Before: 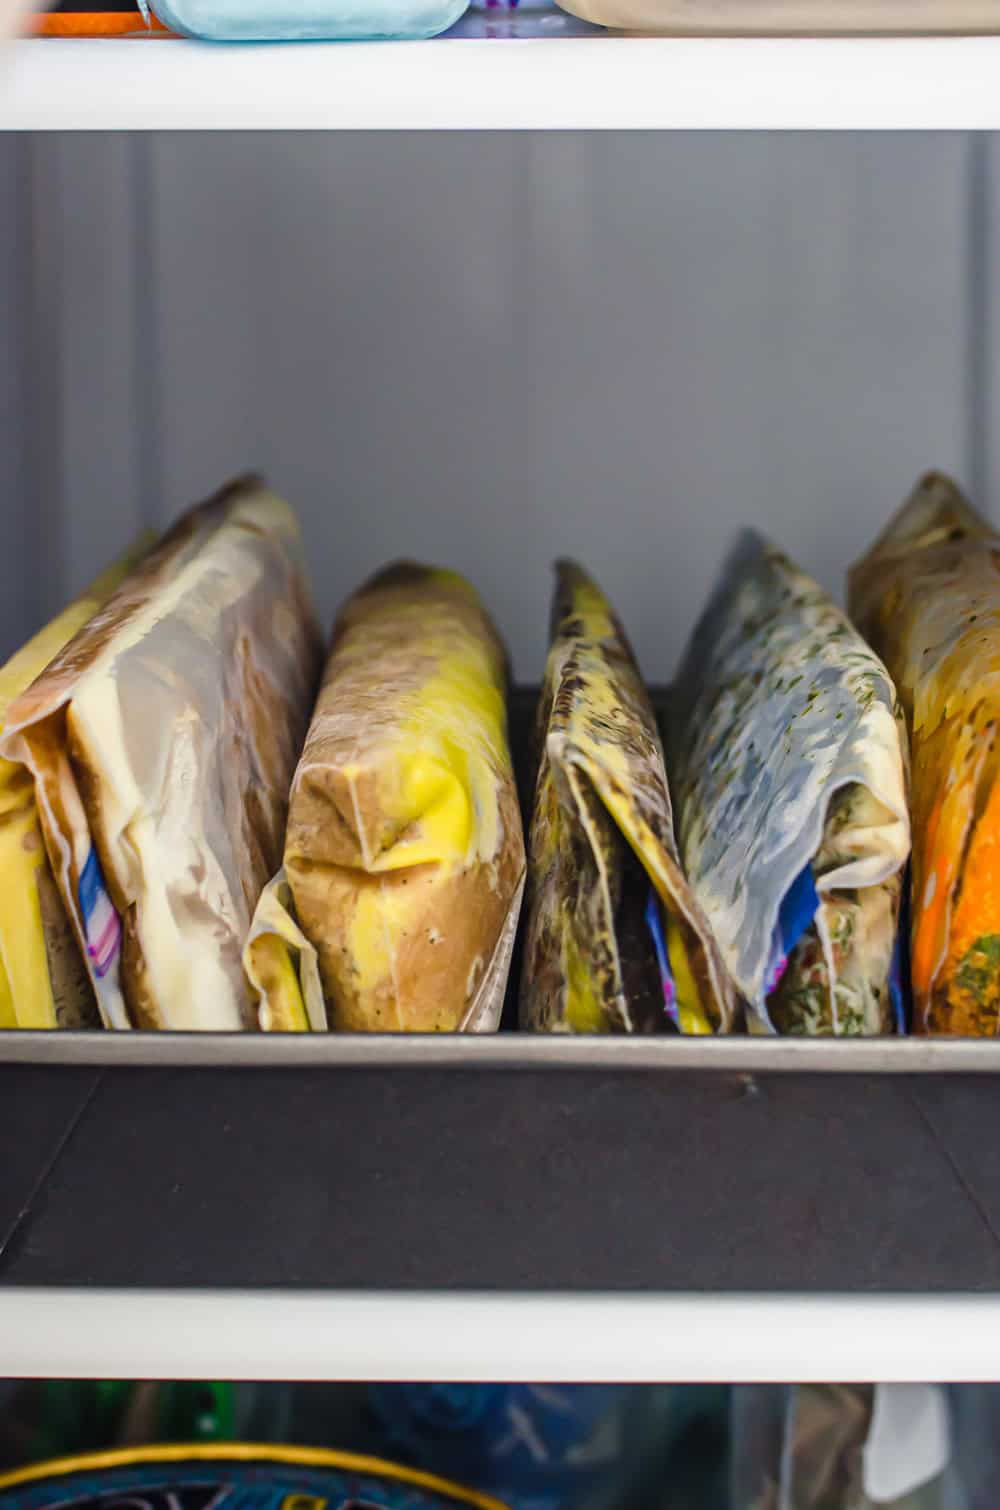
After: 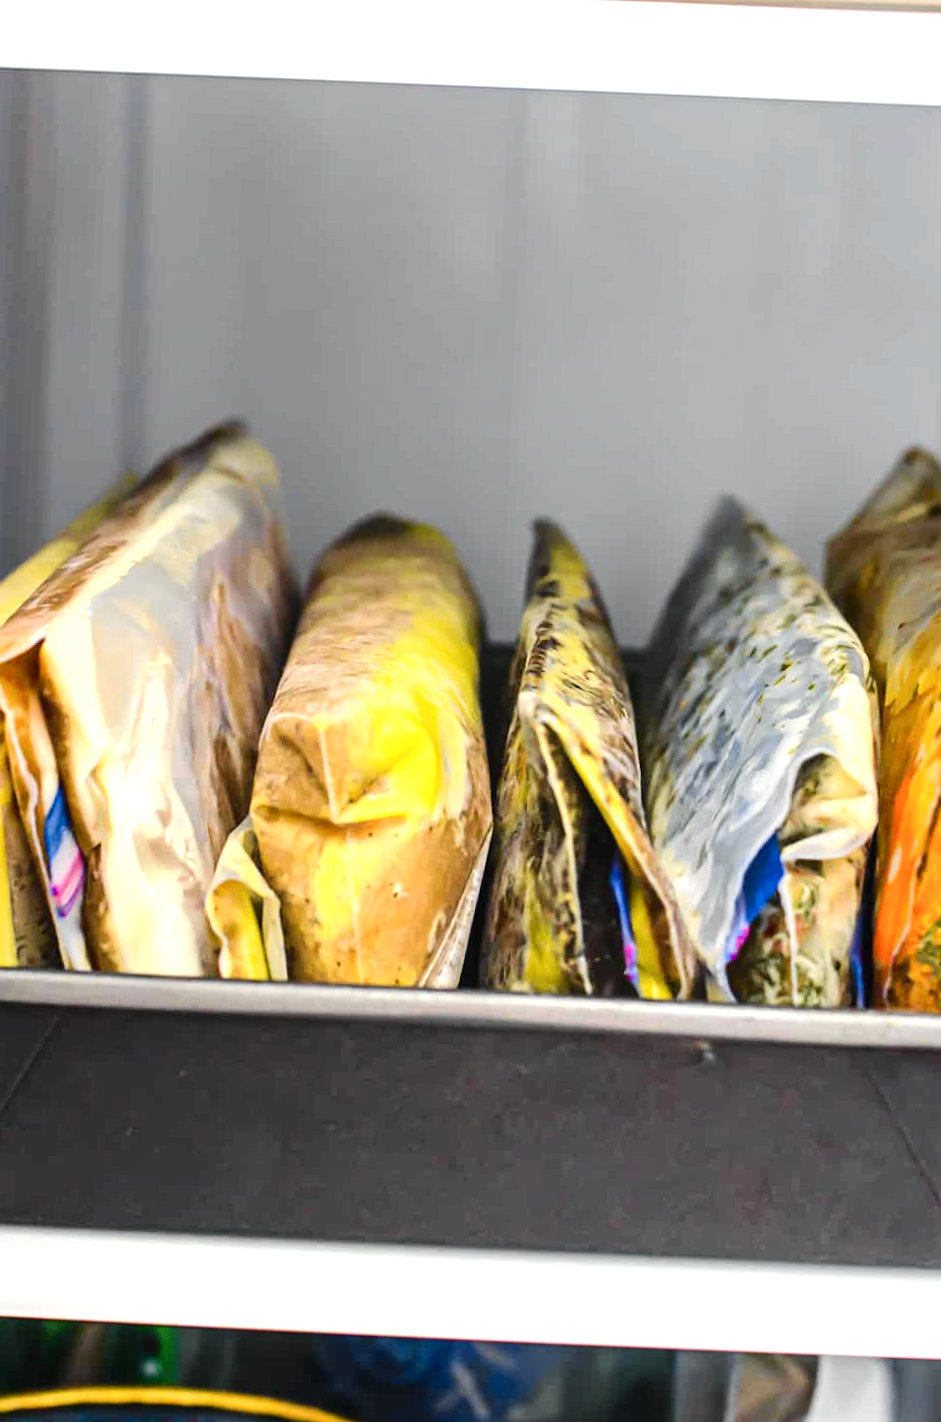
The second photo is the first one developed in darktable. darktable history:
exposure: exposure 0.722 EV, compensate highlight preservation false
crop and rotate: angle -2.38°
tone curve: curves: ch0 [(0, 0) (0.037, 0.025) (0.131, 0.093) (0.275, 0.256) (0.476, 0.517) (0.607, 0.667) (0.691, 0.745) (0.789, 0.836) (0.911, 0.925) (0.997, 0.995)]; ch1 [(0, 0) (0.301, 0.3) (0.444, 0.45) (0.493, 0.495) (0.507, 0.503) (0.534, 0.533) (0.582, 0.58) (0.658, 0.693) (0.746, 0.77) (1, 1)]; ch2 [(0, 0) (0.246, 0.233) (0.36, 0.352) (0.415, 0.418) (0.476, 0.492) (0.502, 0.504) (0.525, 0.518) (0.539, 0.544) (0.586, 0.602) (0.634, 0.651) (0.706, 0.727) (0.853, 0.852) (1, 0.951)], color space Lab, independent channels, preserve colors none
